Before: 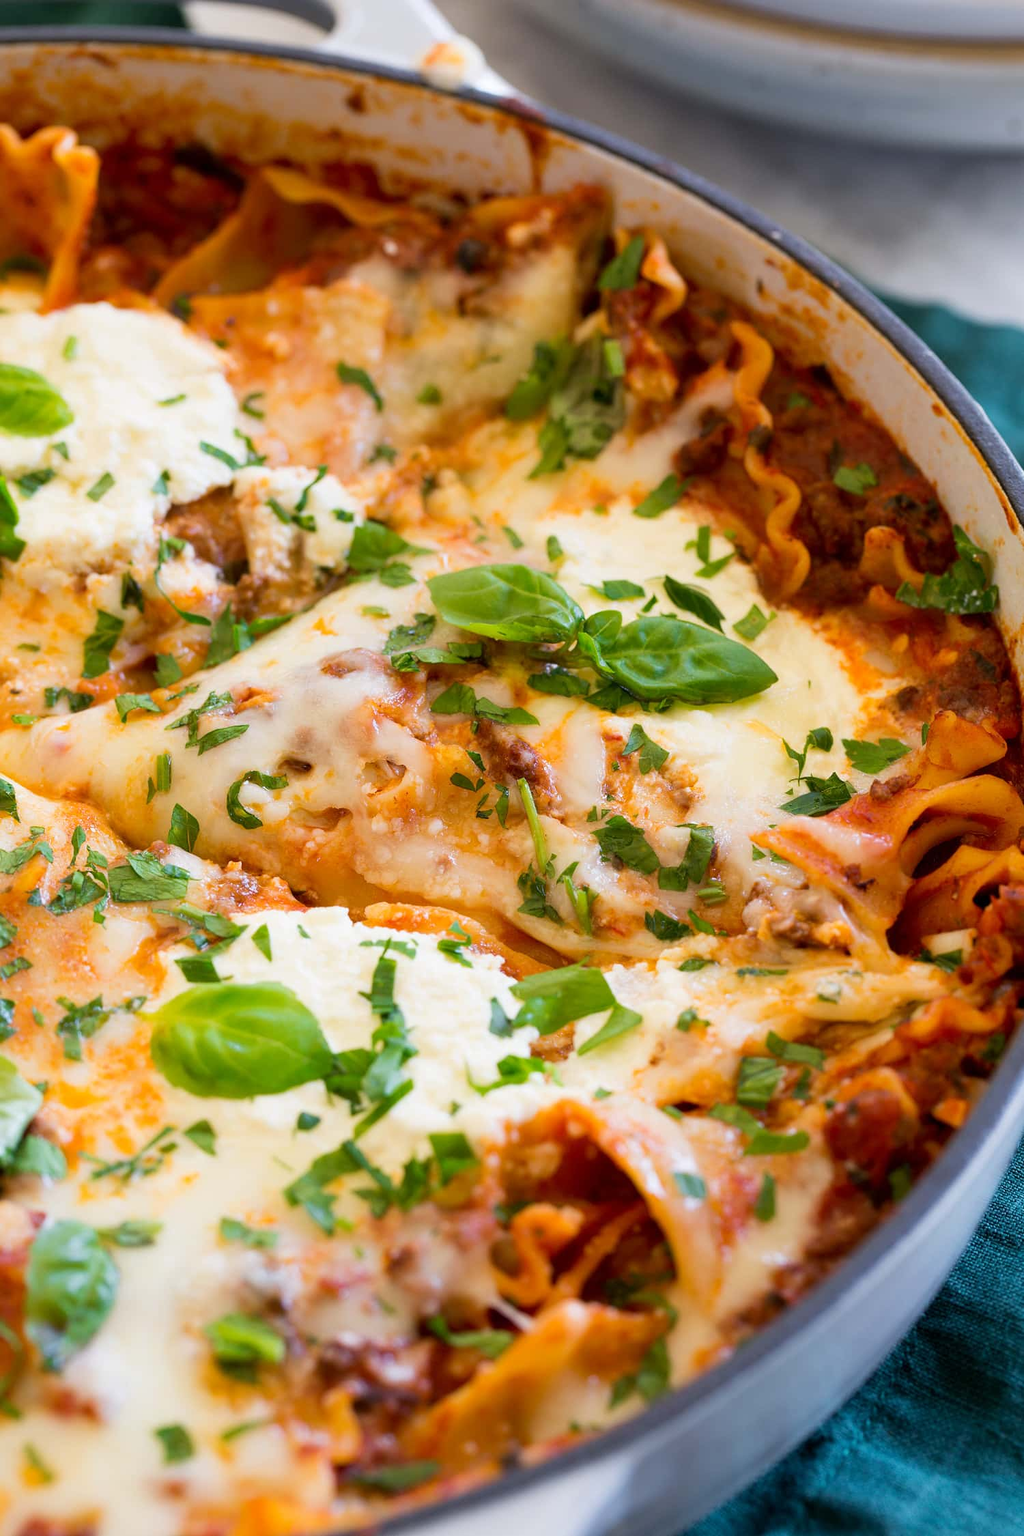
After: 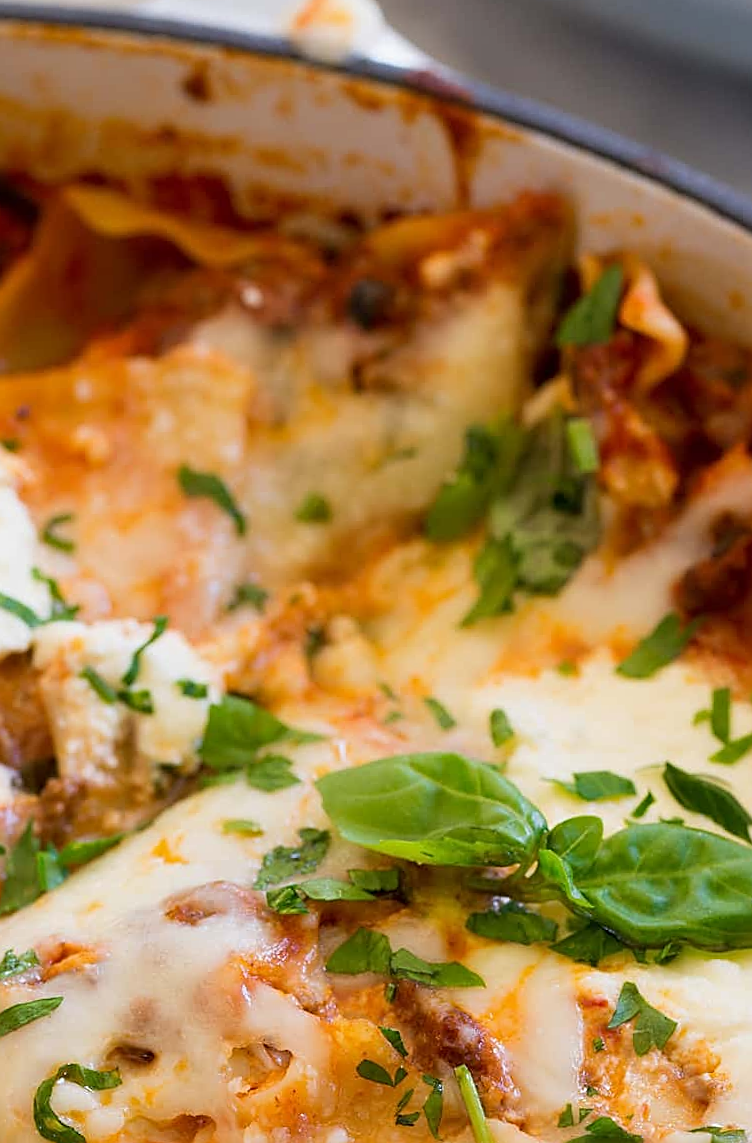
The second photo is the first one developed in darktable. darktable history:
rotate and perspective: rotation -1.32°, lens shift (horizontal) -0.031, crop left 0.015, crop right 0.985, crop top 0.047, crop bottom 0.982
exposure: exposure -0.072 EV, compensate highlight preservation false
white balance: red 1, blue 1
crop: left 19.556%, right 30.401%, bottom 46.458%
sharpen: on, module defaults
